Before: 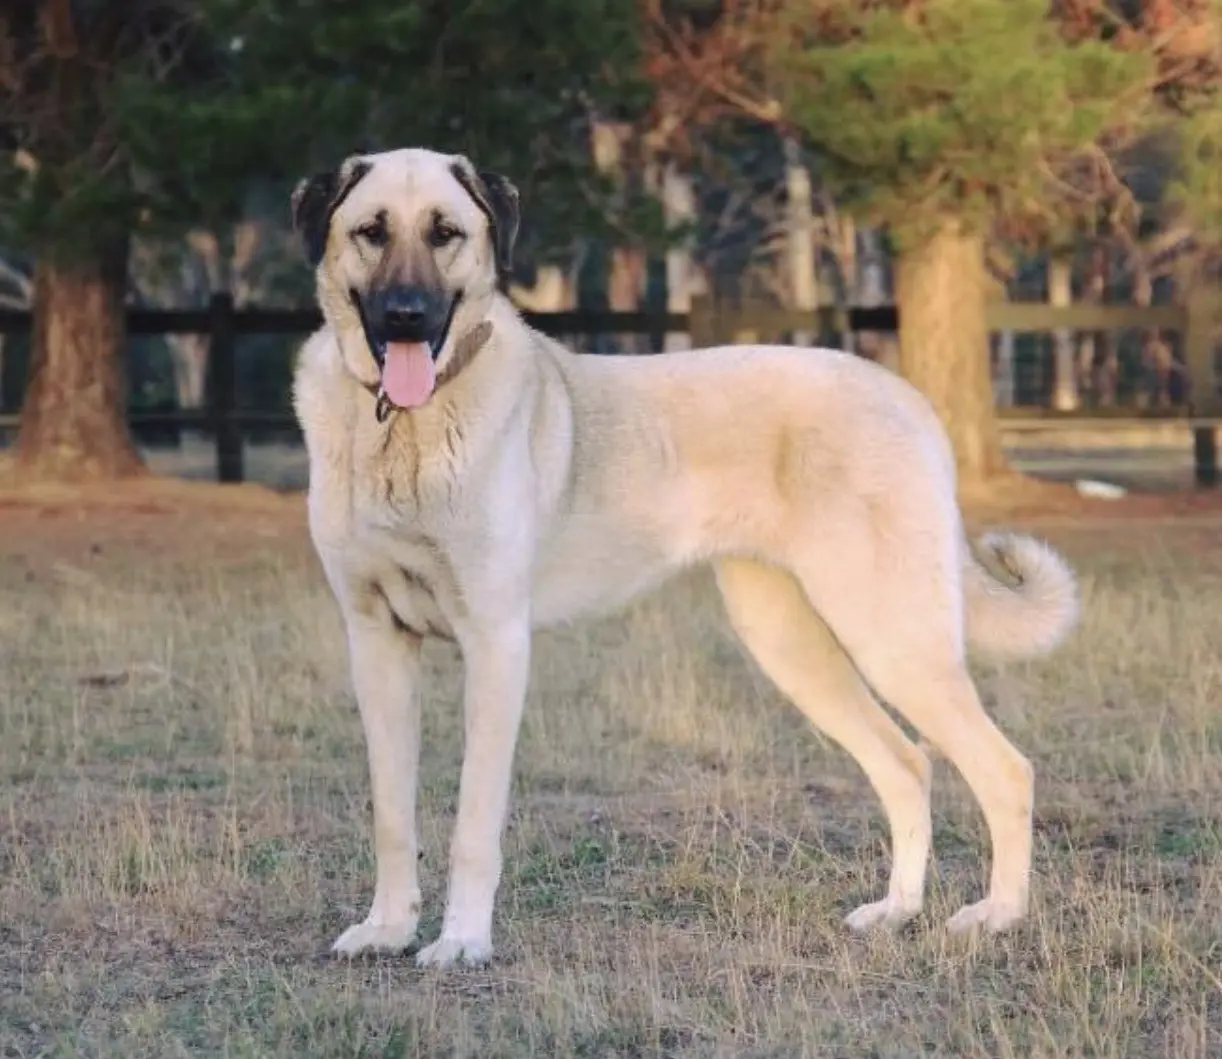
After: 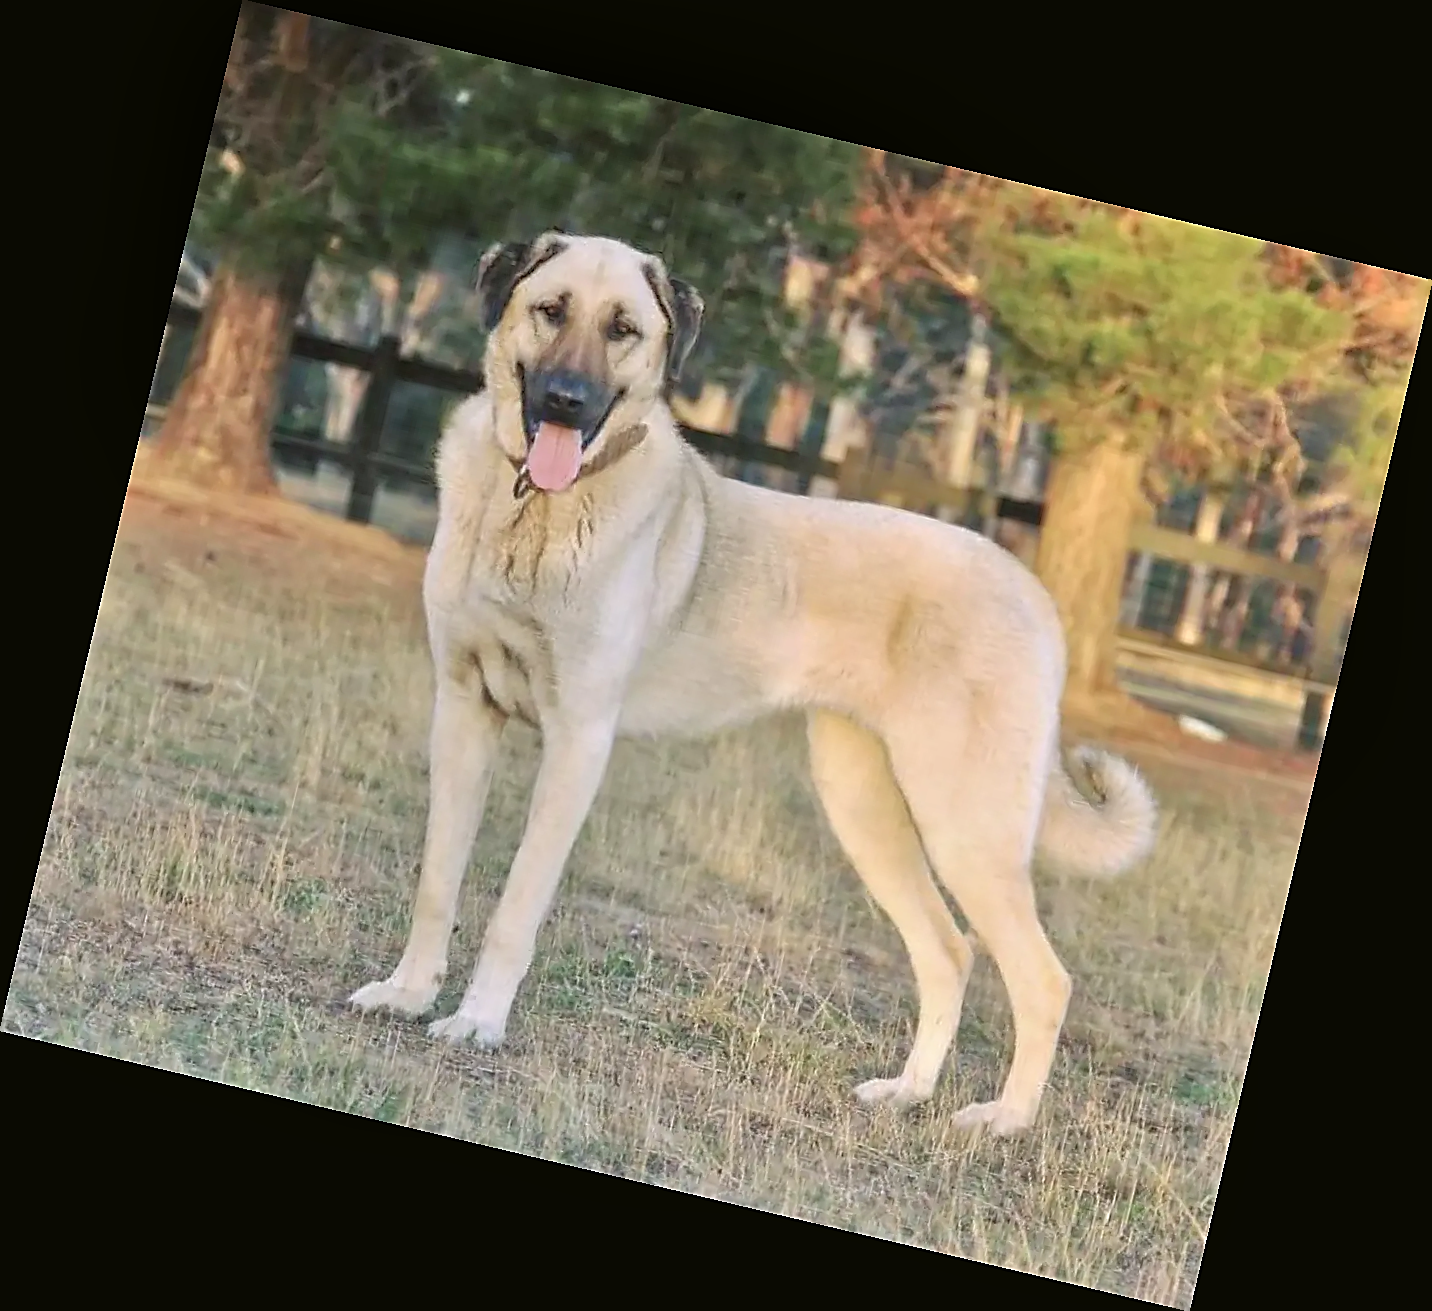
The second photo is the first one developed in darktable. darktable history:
color balance: mode lift, gamma, gain (sRGB), lift [1.04, 1, 1, 0.97], gamma [1.01, 1, 1, 0.97], gain [0.96, 1, 1, 0.97]
sharpen: radius 1.4, amount 1.25, threshold 0.7
local contrast: mode bilateral grid, contrast 20, coarseness 50, detail 120%, midtone range 0.2
tone equalizer: -7 EV 0.15 EV, -6 EV 0.6 EV, -5 EV 1.15 EV, -4 EV 1.33 EV, -3 EV 1.15 EV, -2 EV 0.6 EV, -1 EV 0.15 EV, mask exposure compensation -0.5 EV
rotate and perspective: rotation 13.27°, automatic cropping off
